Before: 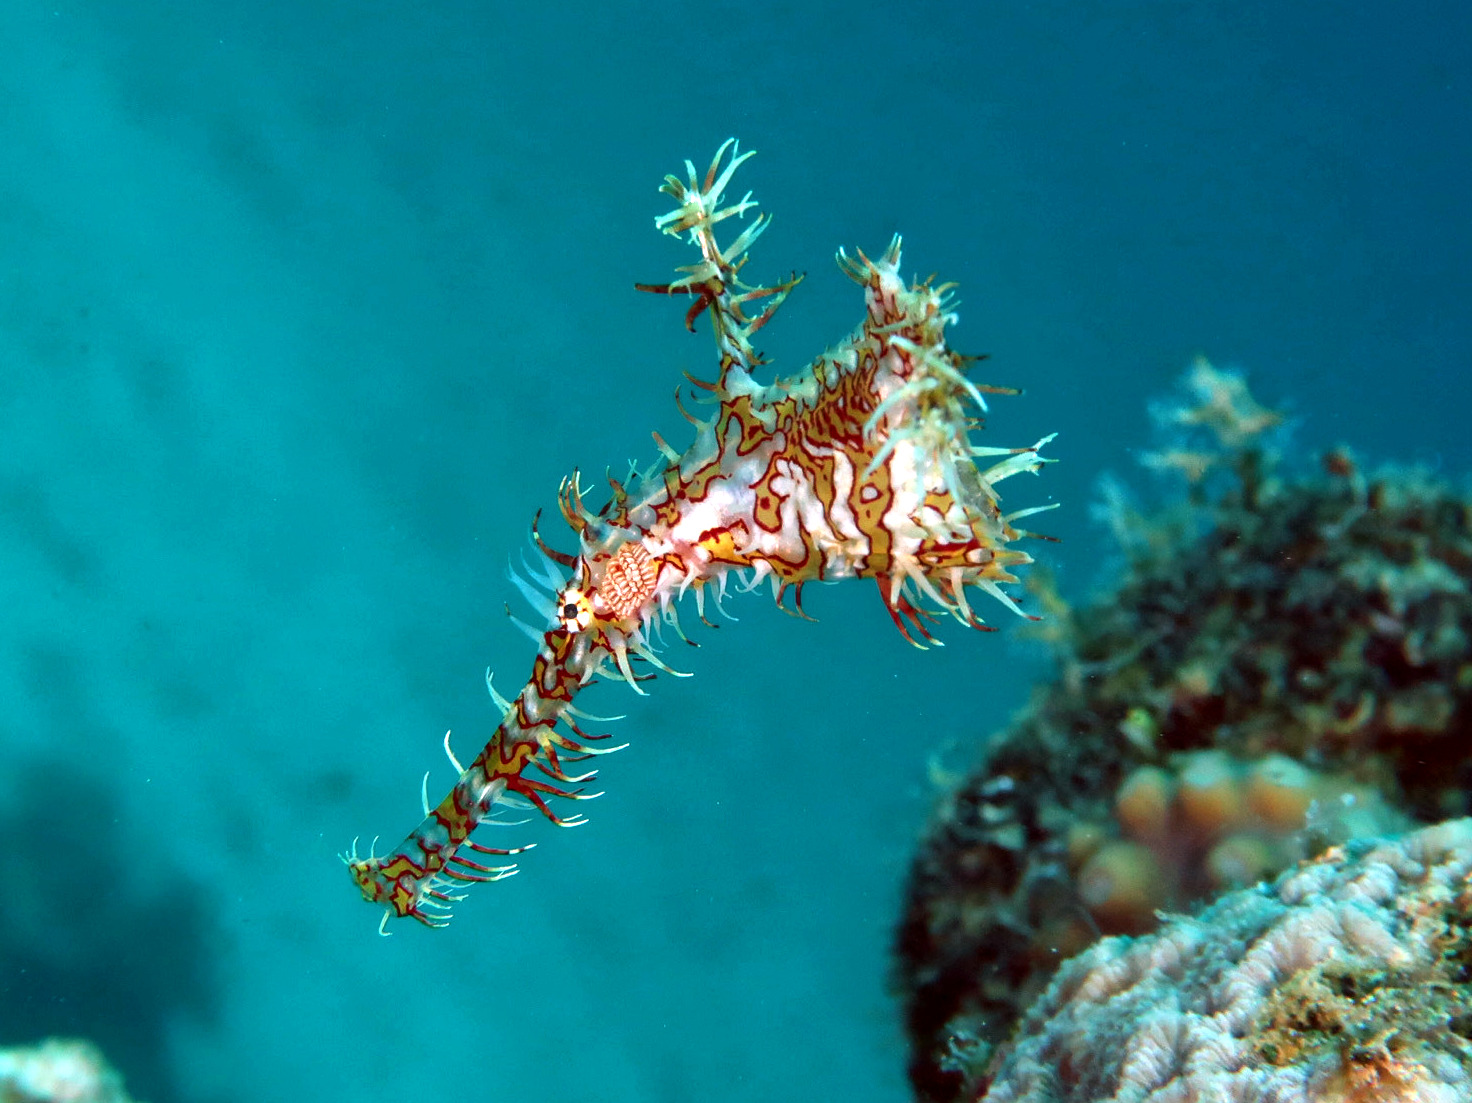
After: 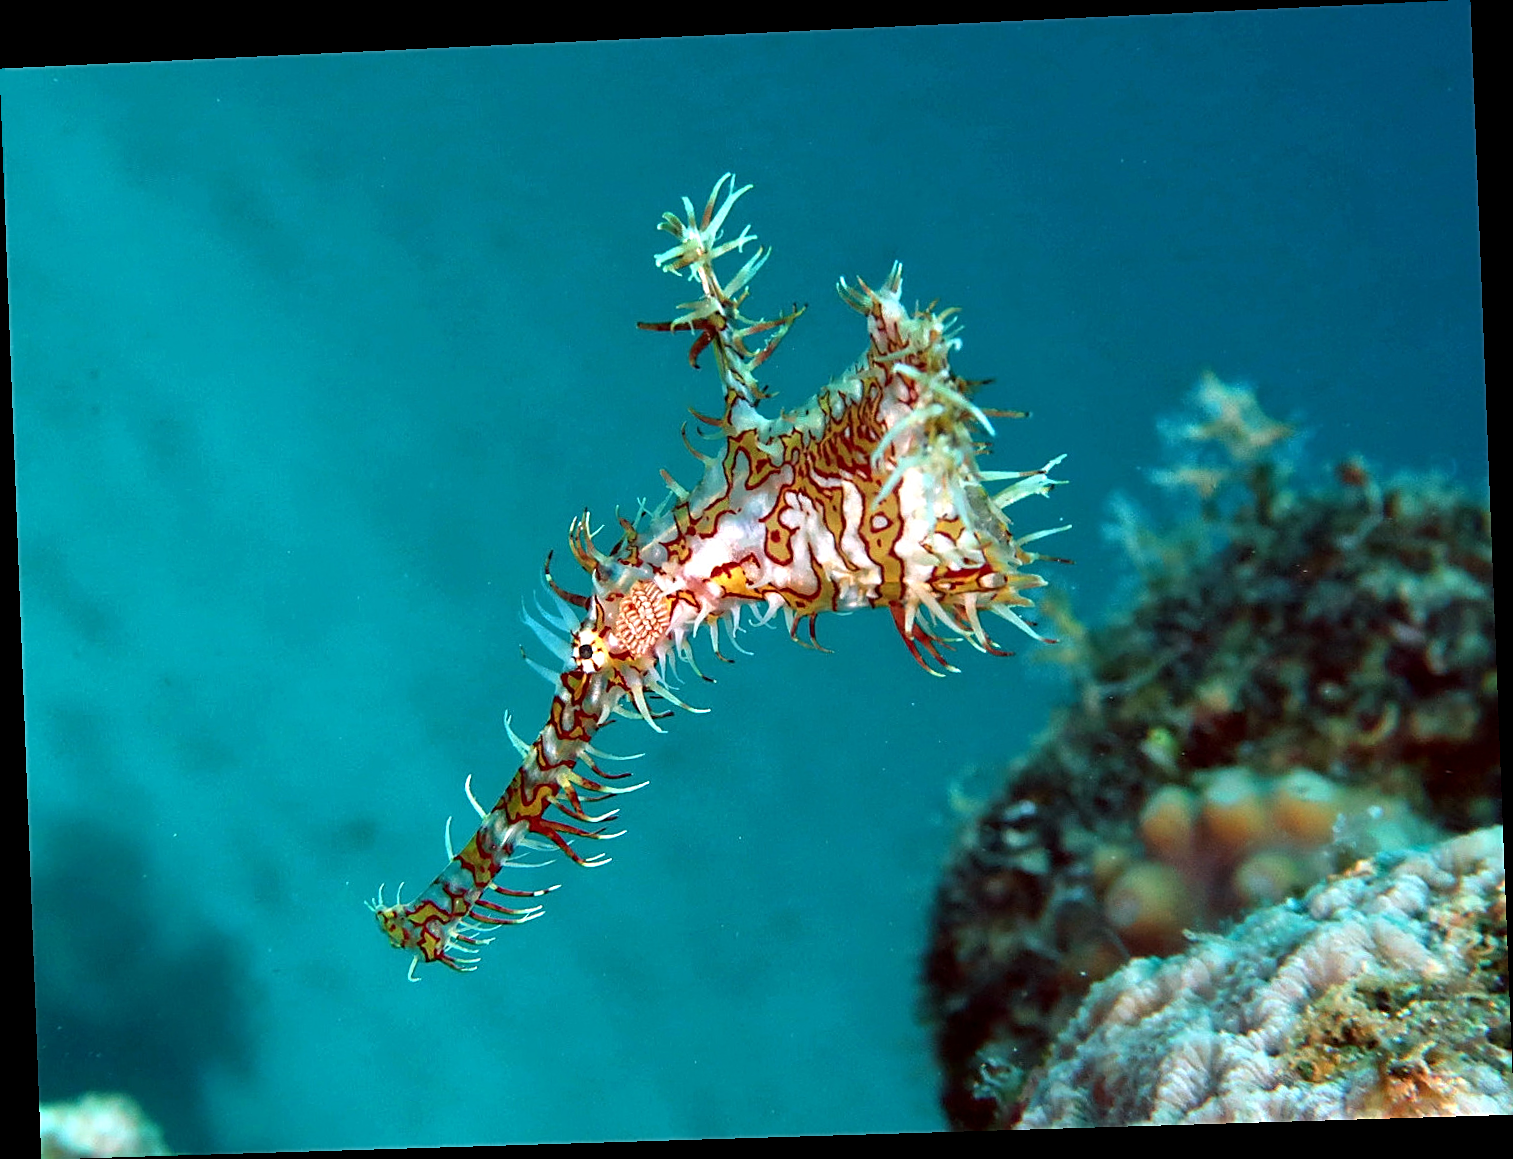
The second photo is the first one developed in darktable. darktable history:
sharpen: on, module defaults
rotate and perspective: rotation -2.22°, lens shift (horizontal) -0.022, automatic cropping off
